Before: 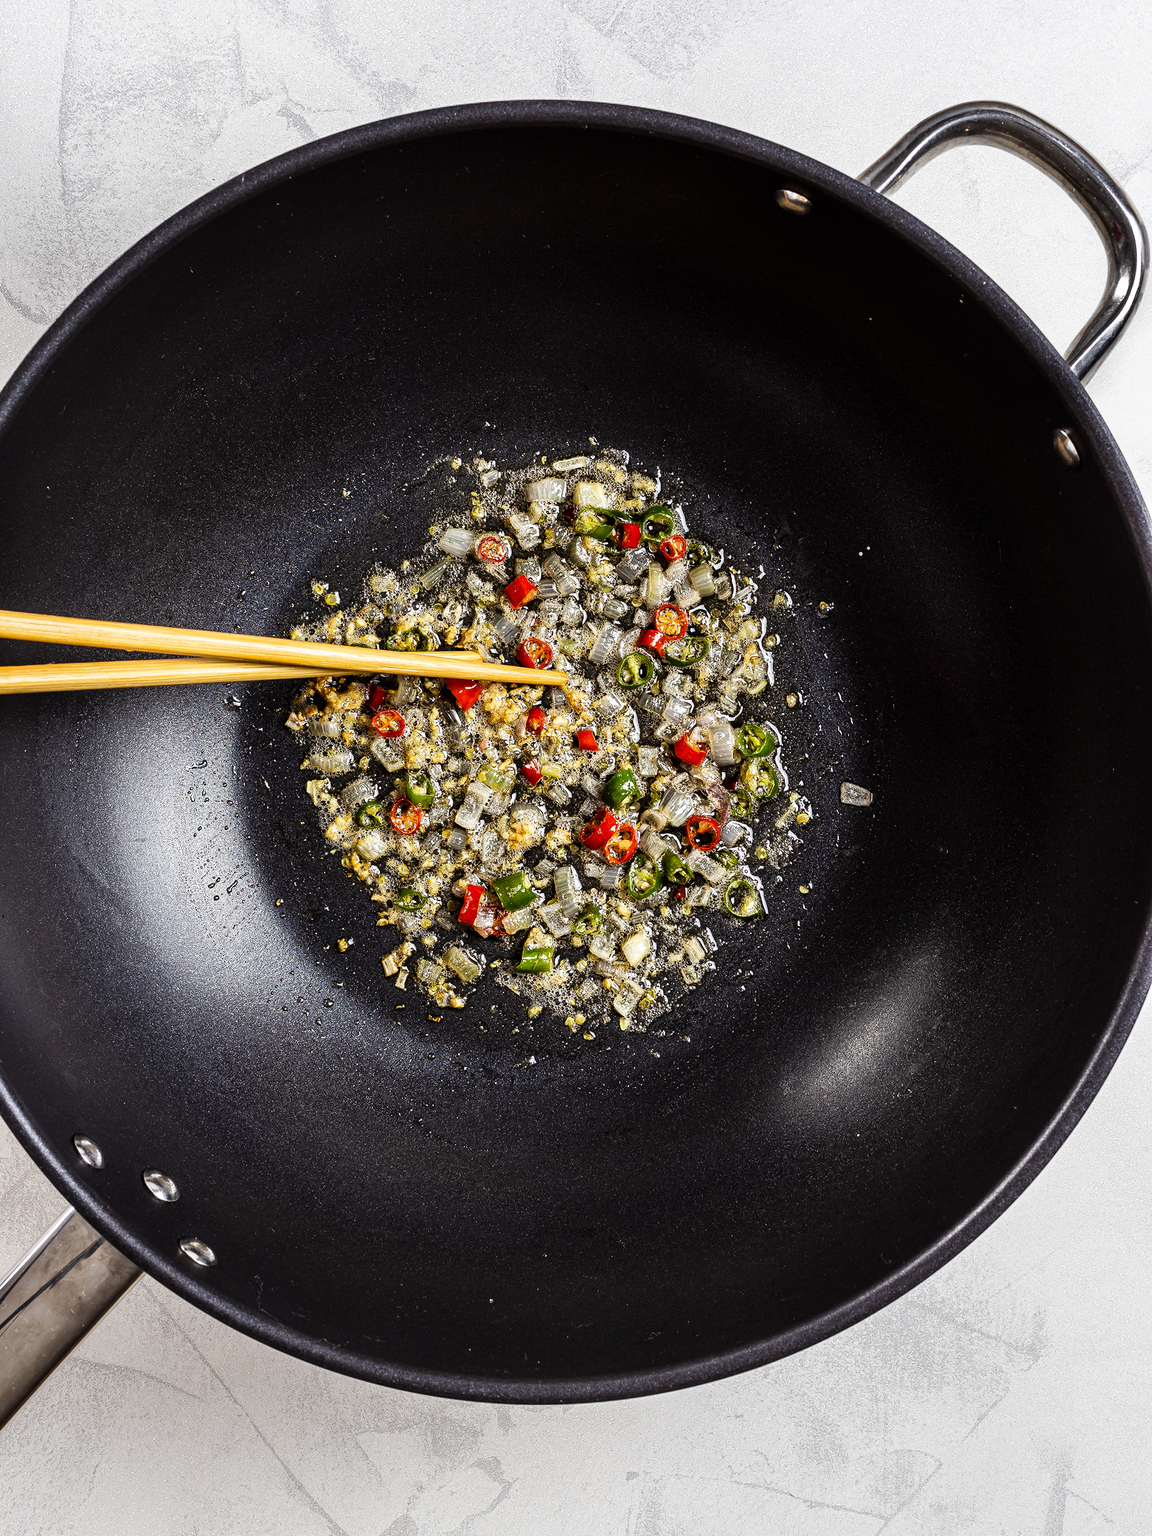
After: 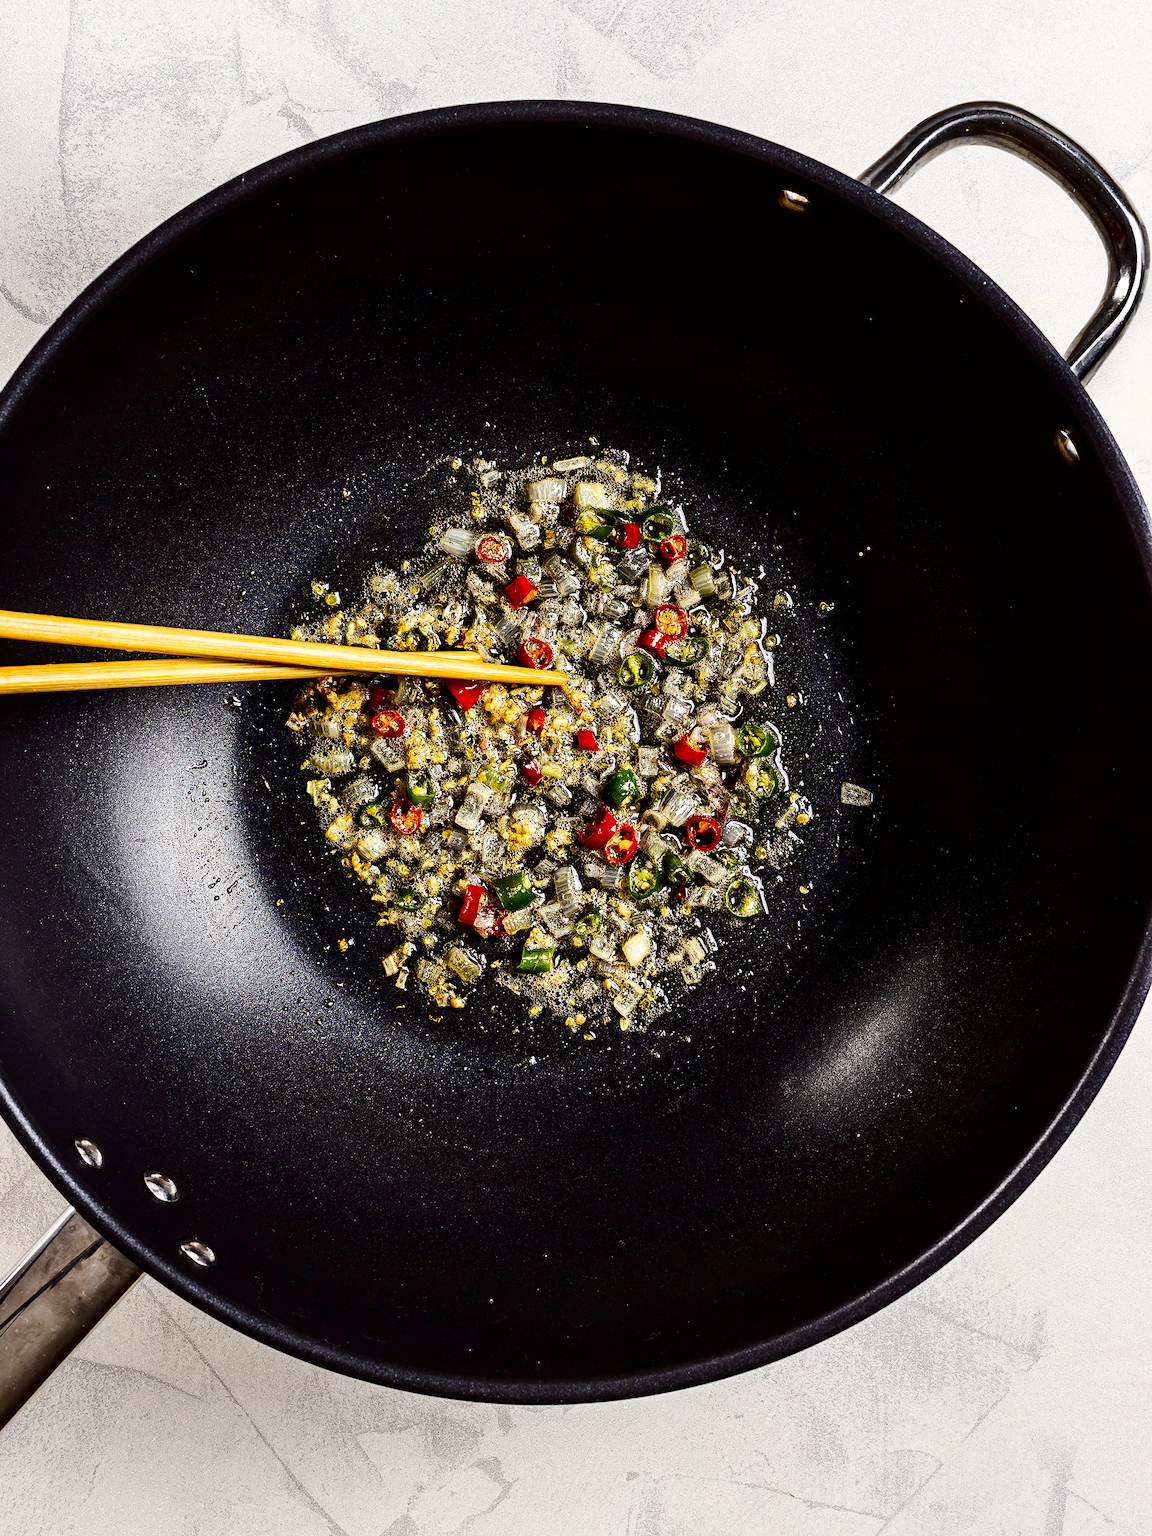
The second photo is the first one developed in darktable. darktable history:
contrast brightness saturation: contrast 0.22, brightness -0.19, saturation 0.24
color calibration: x 0.342, y 0.356, temperature 5122 K
